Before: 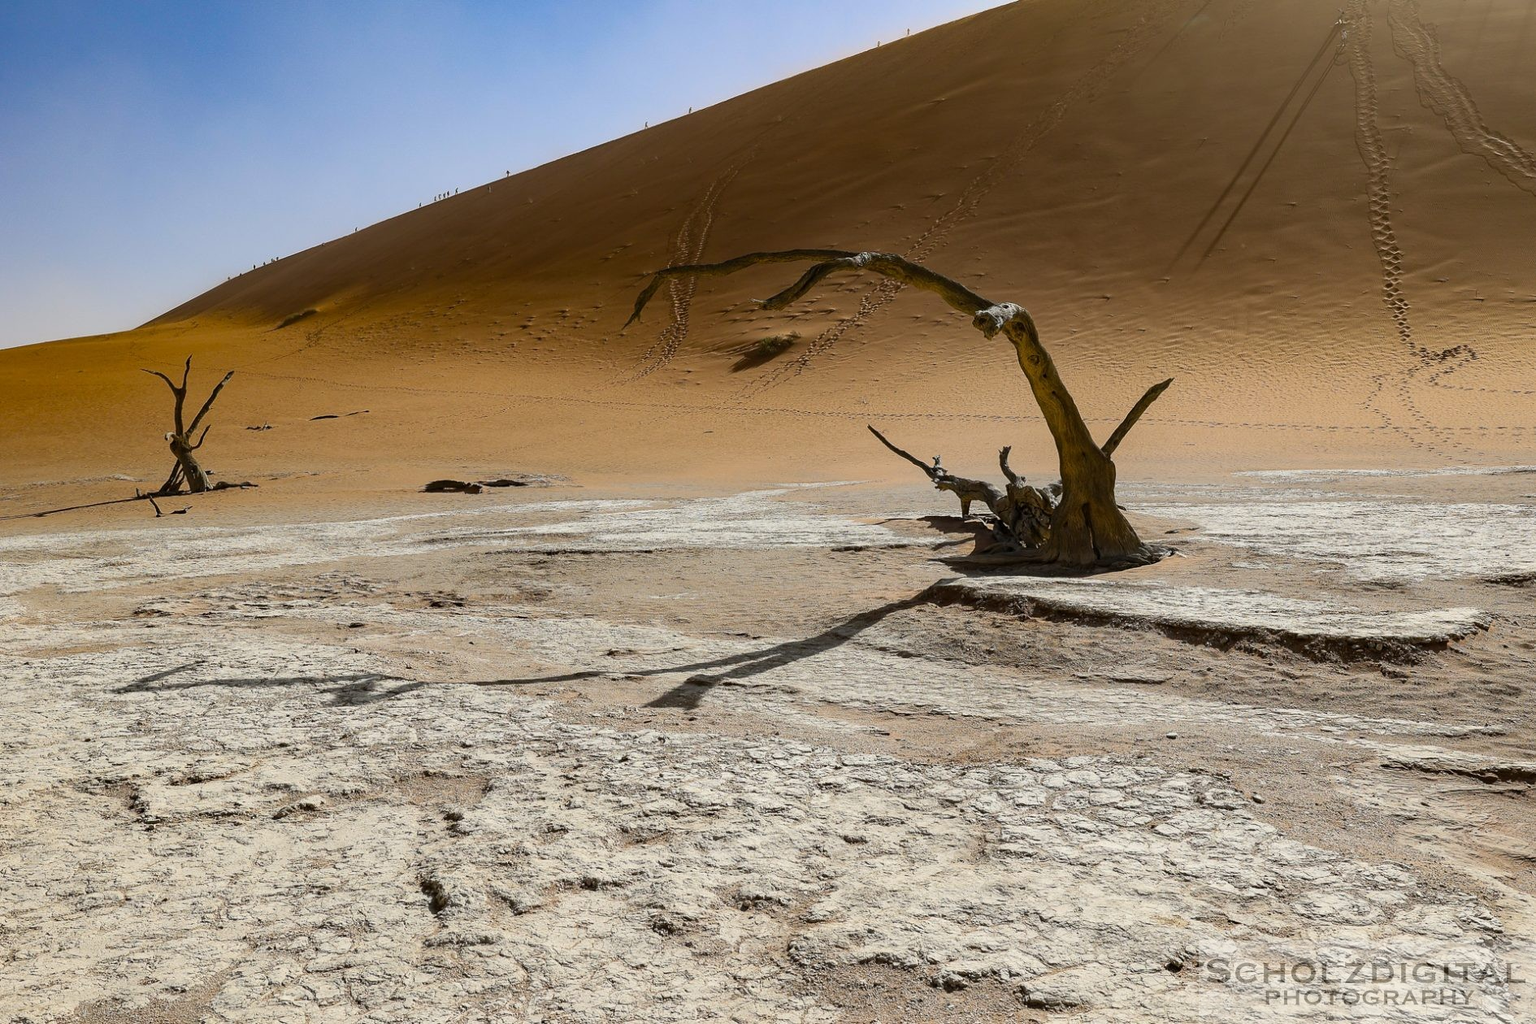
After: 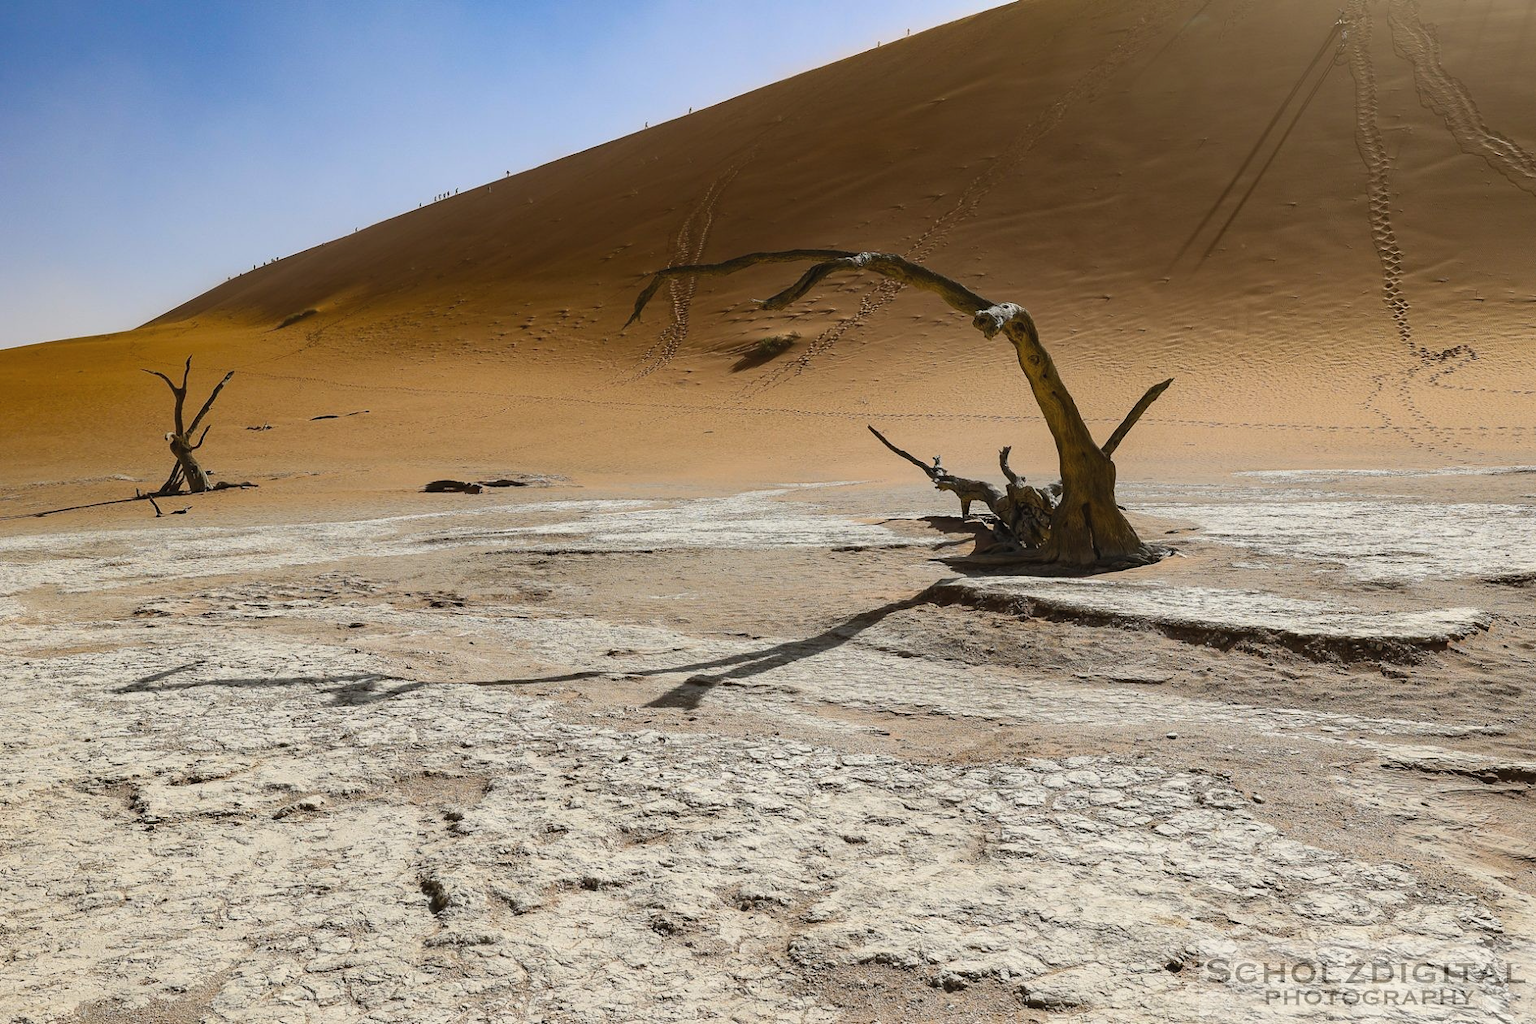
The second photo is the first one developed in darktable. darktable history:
exposure: black level correction -0.003, exposure 0.045 EV, compensate exposure bias true, compensate highlight preservation false
